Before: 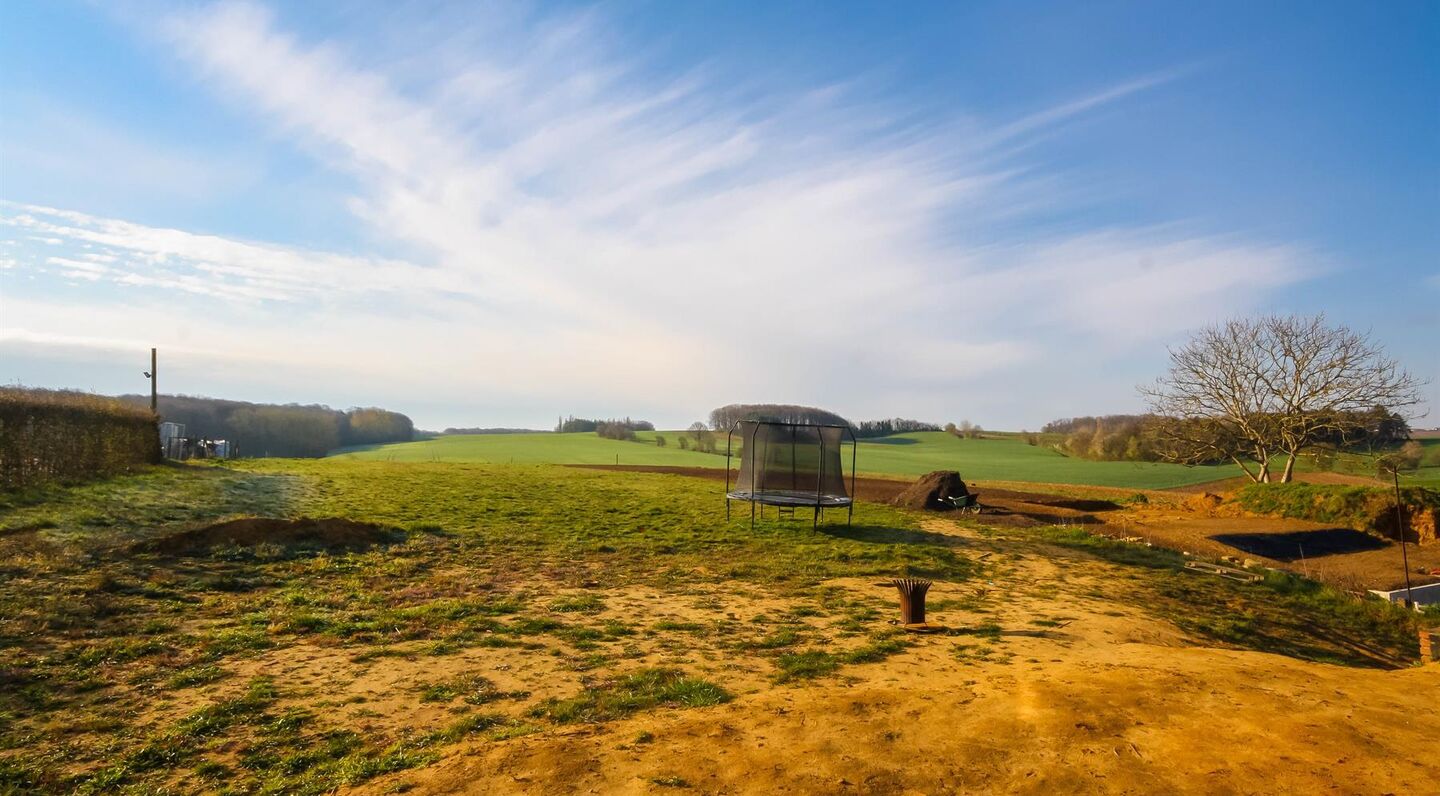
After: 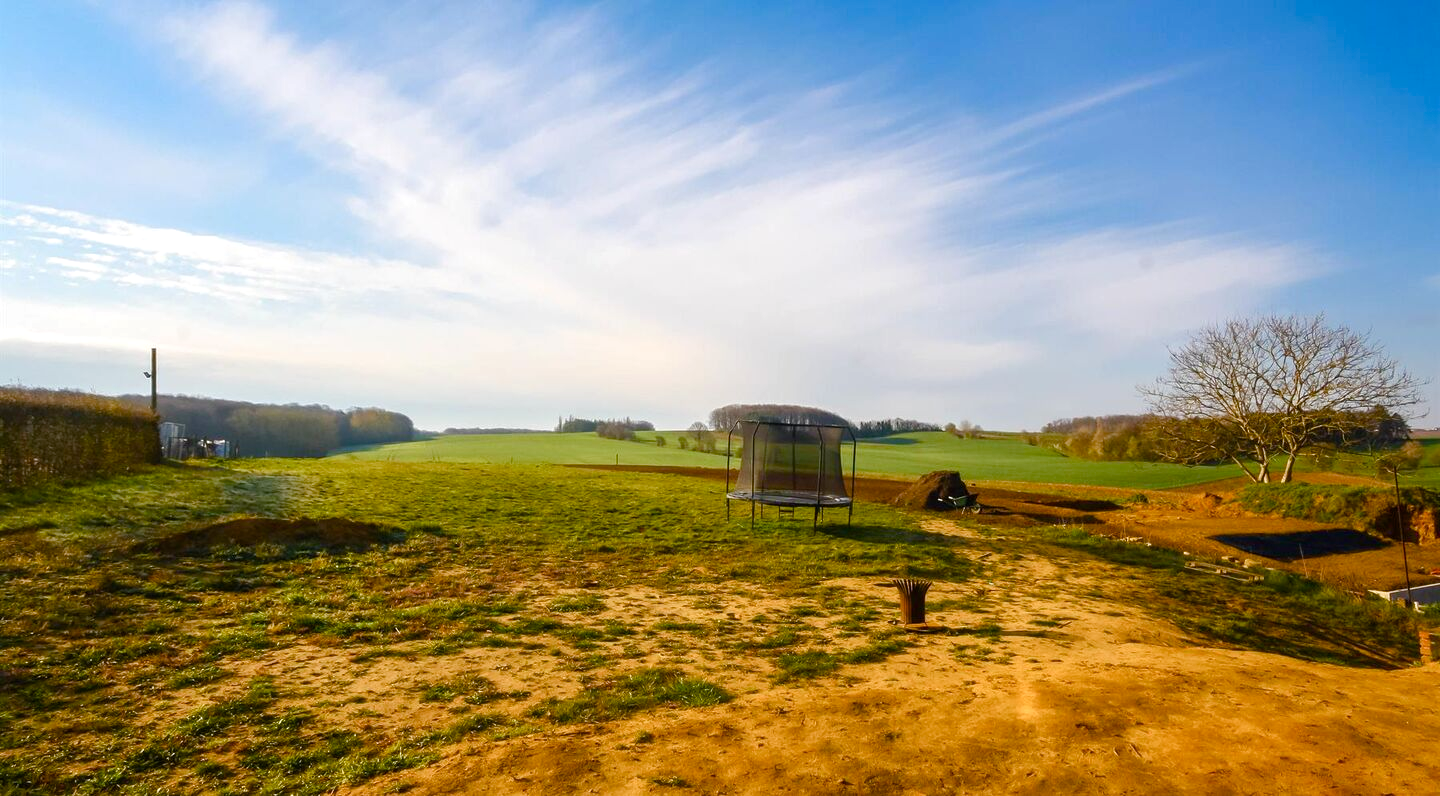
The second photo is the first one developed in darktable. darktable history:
color balance rgb: linear chroma grading › global chroma 15.476%, perceptual saturation grading › global saturation 20%, perceptual saturation grading › highlights -49.035%, perceptual saturation grading › shadows 25.361%, perceptual brilliance grading › global brilliance 2.778%, global vibrance 4.835%, contrast 2.795%
